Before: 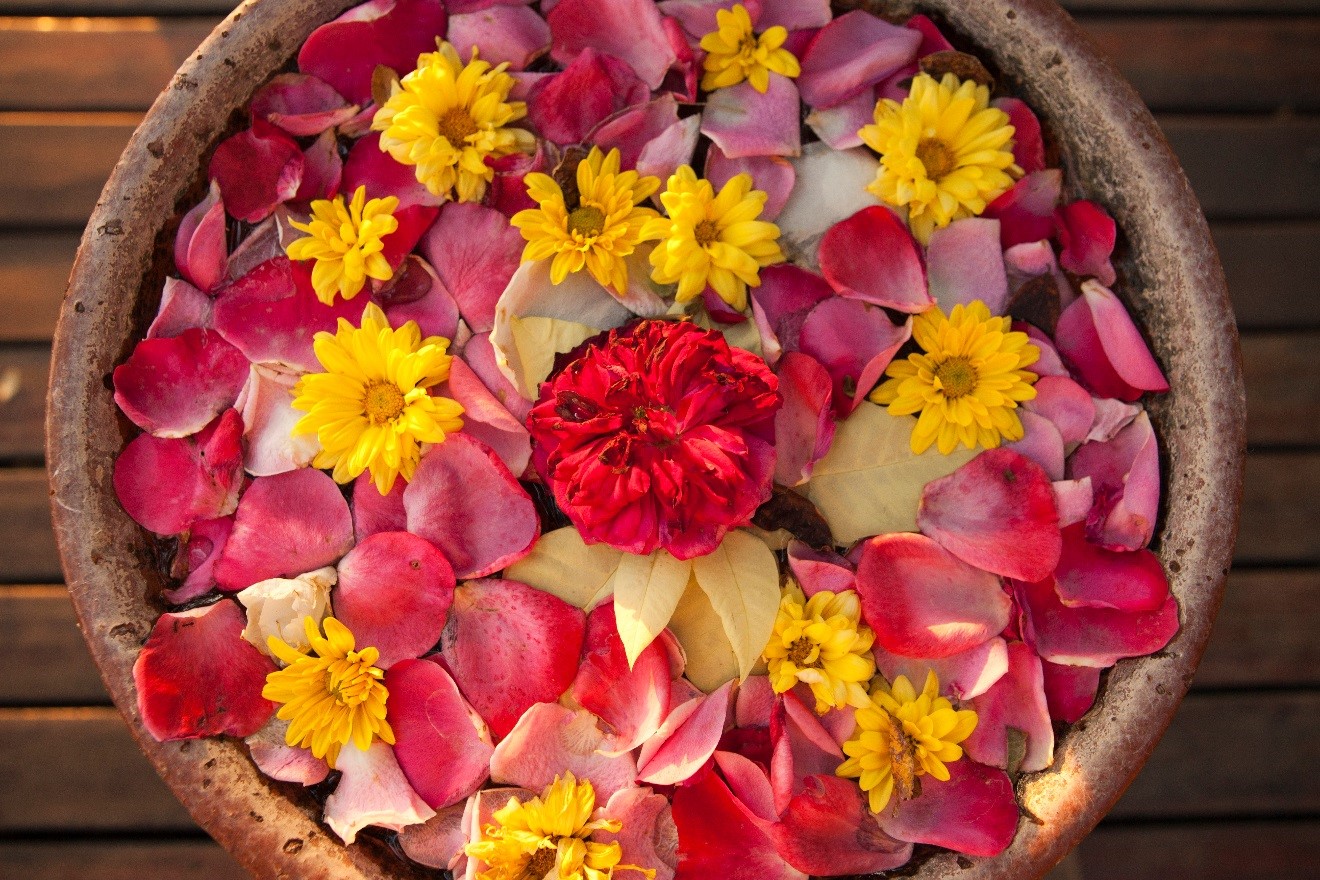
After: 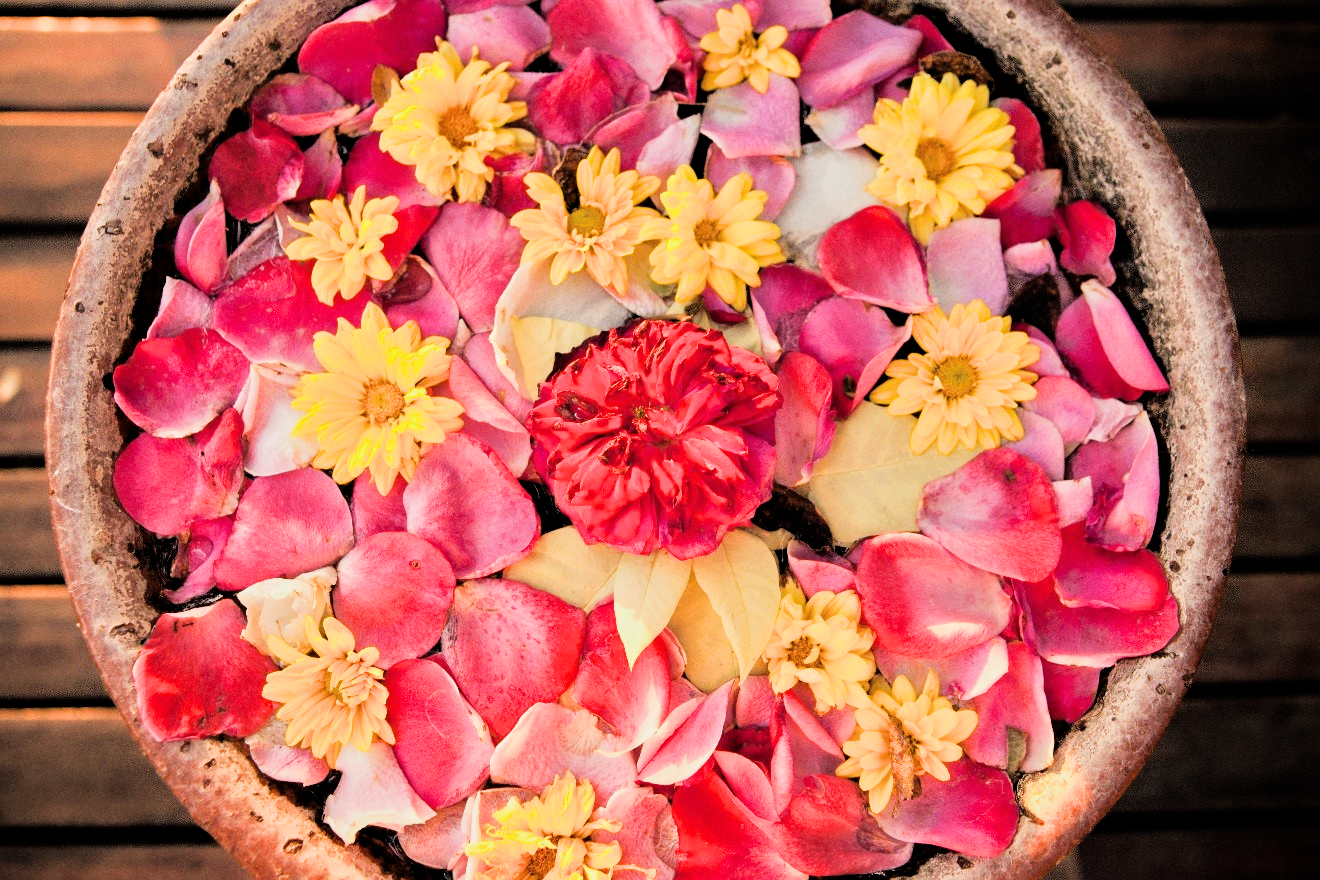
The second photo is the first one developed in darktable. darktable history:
filmic rgb: black relative exposure -5.01 EV, white relative exposure 3.98 EV, hardness 2.89, contrast 1.3, highlights saturation mix -28.9%
tone equalizer: -7 EV 0.147 EV, -6 EV 0.56 EV, -5 EV 1.13 EV, -4 EV 1.32 EV, -3 EV 1.18 EV, -2 EV 0.6 EV, -1 EV 0.152 EV, smoothing diameter 2.07%, edges refinement/feathering 19.28, mask exposure compensation -1.57 EV, filter diffusion 5
